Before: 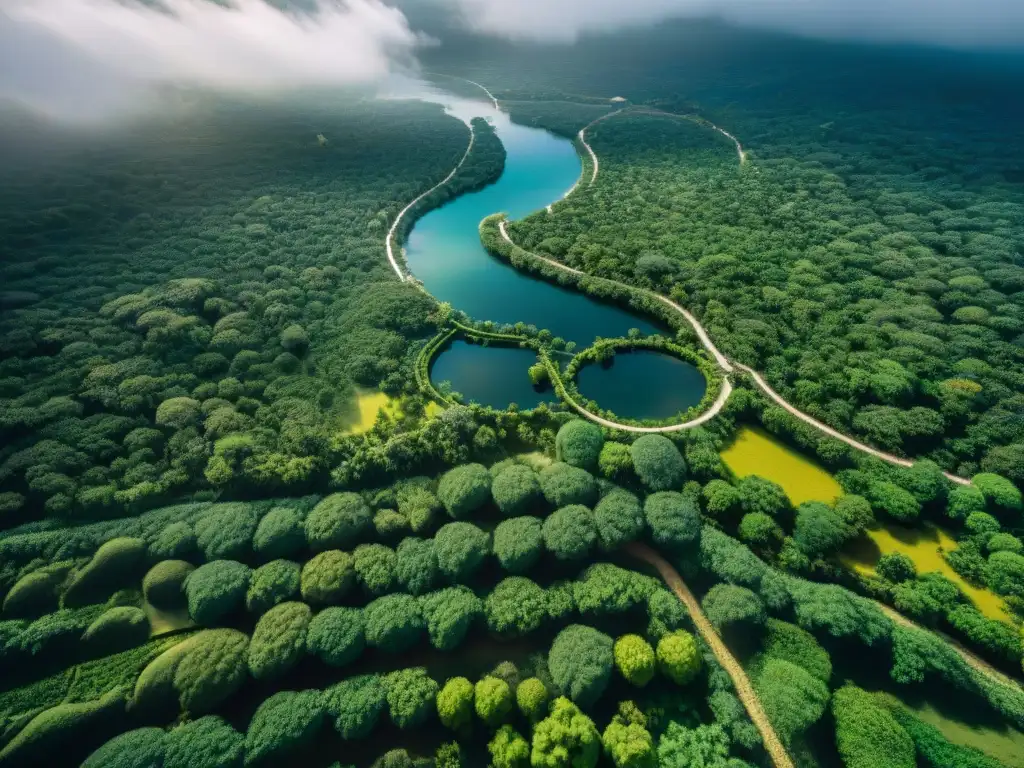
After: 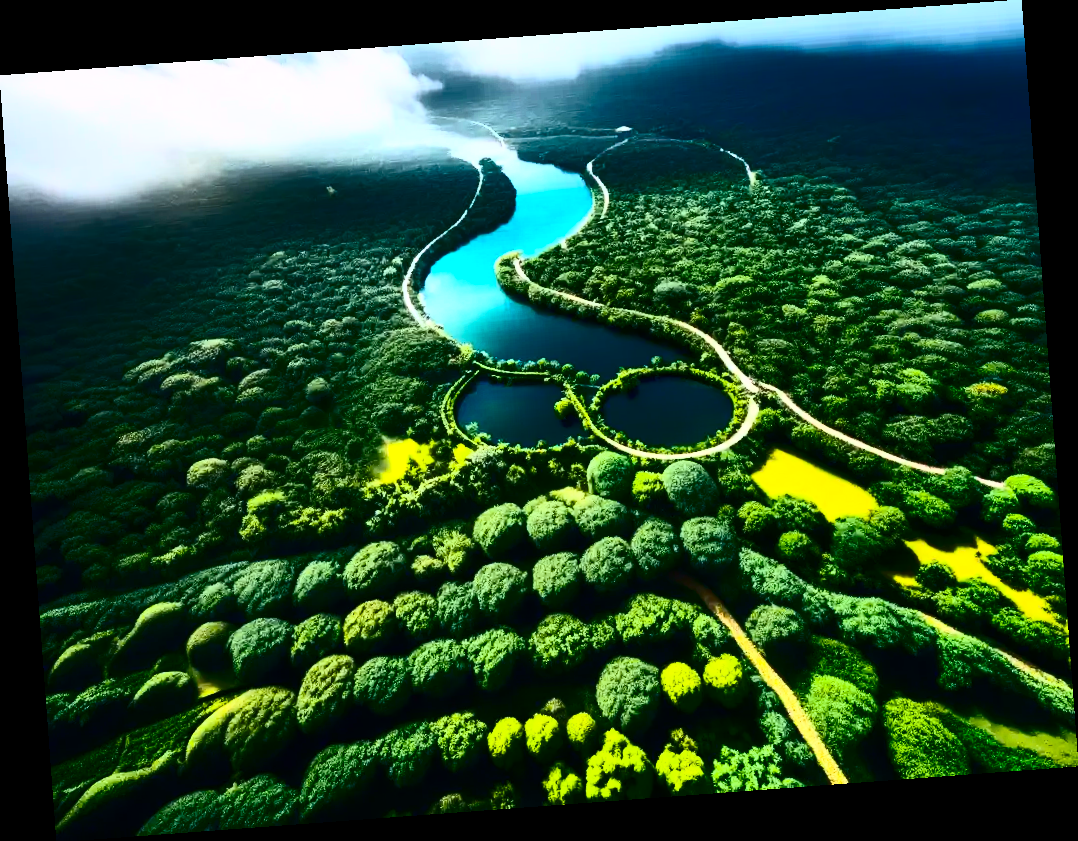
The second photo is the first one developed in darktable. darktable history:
color balance rgb: linear chroma grading › global chroma 50%, perceptual saturation grading › global saturation 2.34%, global vibrance 6.64%, contrast 12.71%, saturation formula JzAzBz (2021)
rotate and perspective: rotation -4.25°, automatic cropping off
white balance: red 0.984, blue 1.059
contrast brightness saturation: contrast 0.93, brightness 0.2
